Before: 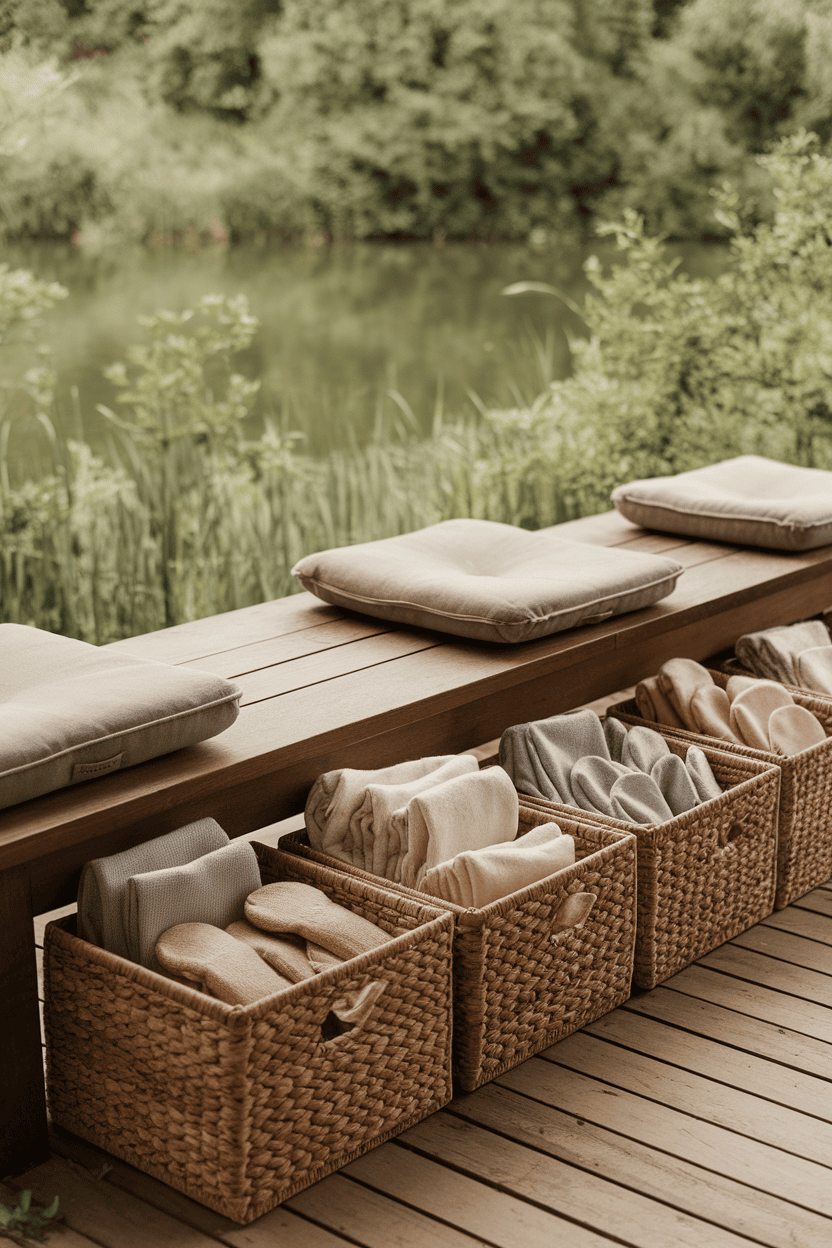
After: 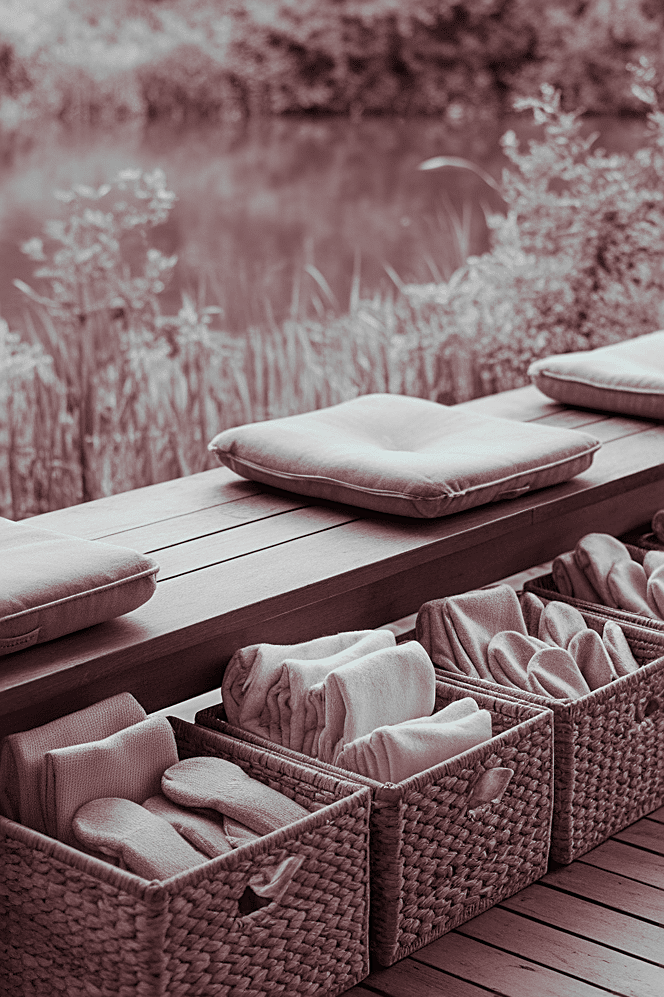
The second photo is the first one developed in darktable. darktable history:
sharpen: on, module defaults
split-toning: highlights › hue 180°
monochrome: a -11.7, b 1.62, size 0.5, highlights 0.38
crop and rotate: left 10.071%, top 10.071%, right 10.02%, bottom 10.02%
